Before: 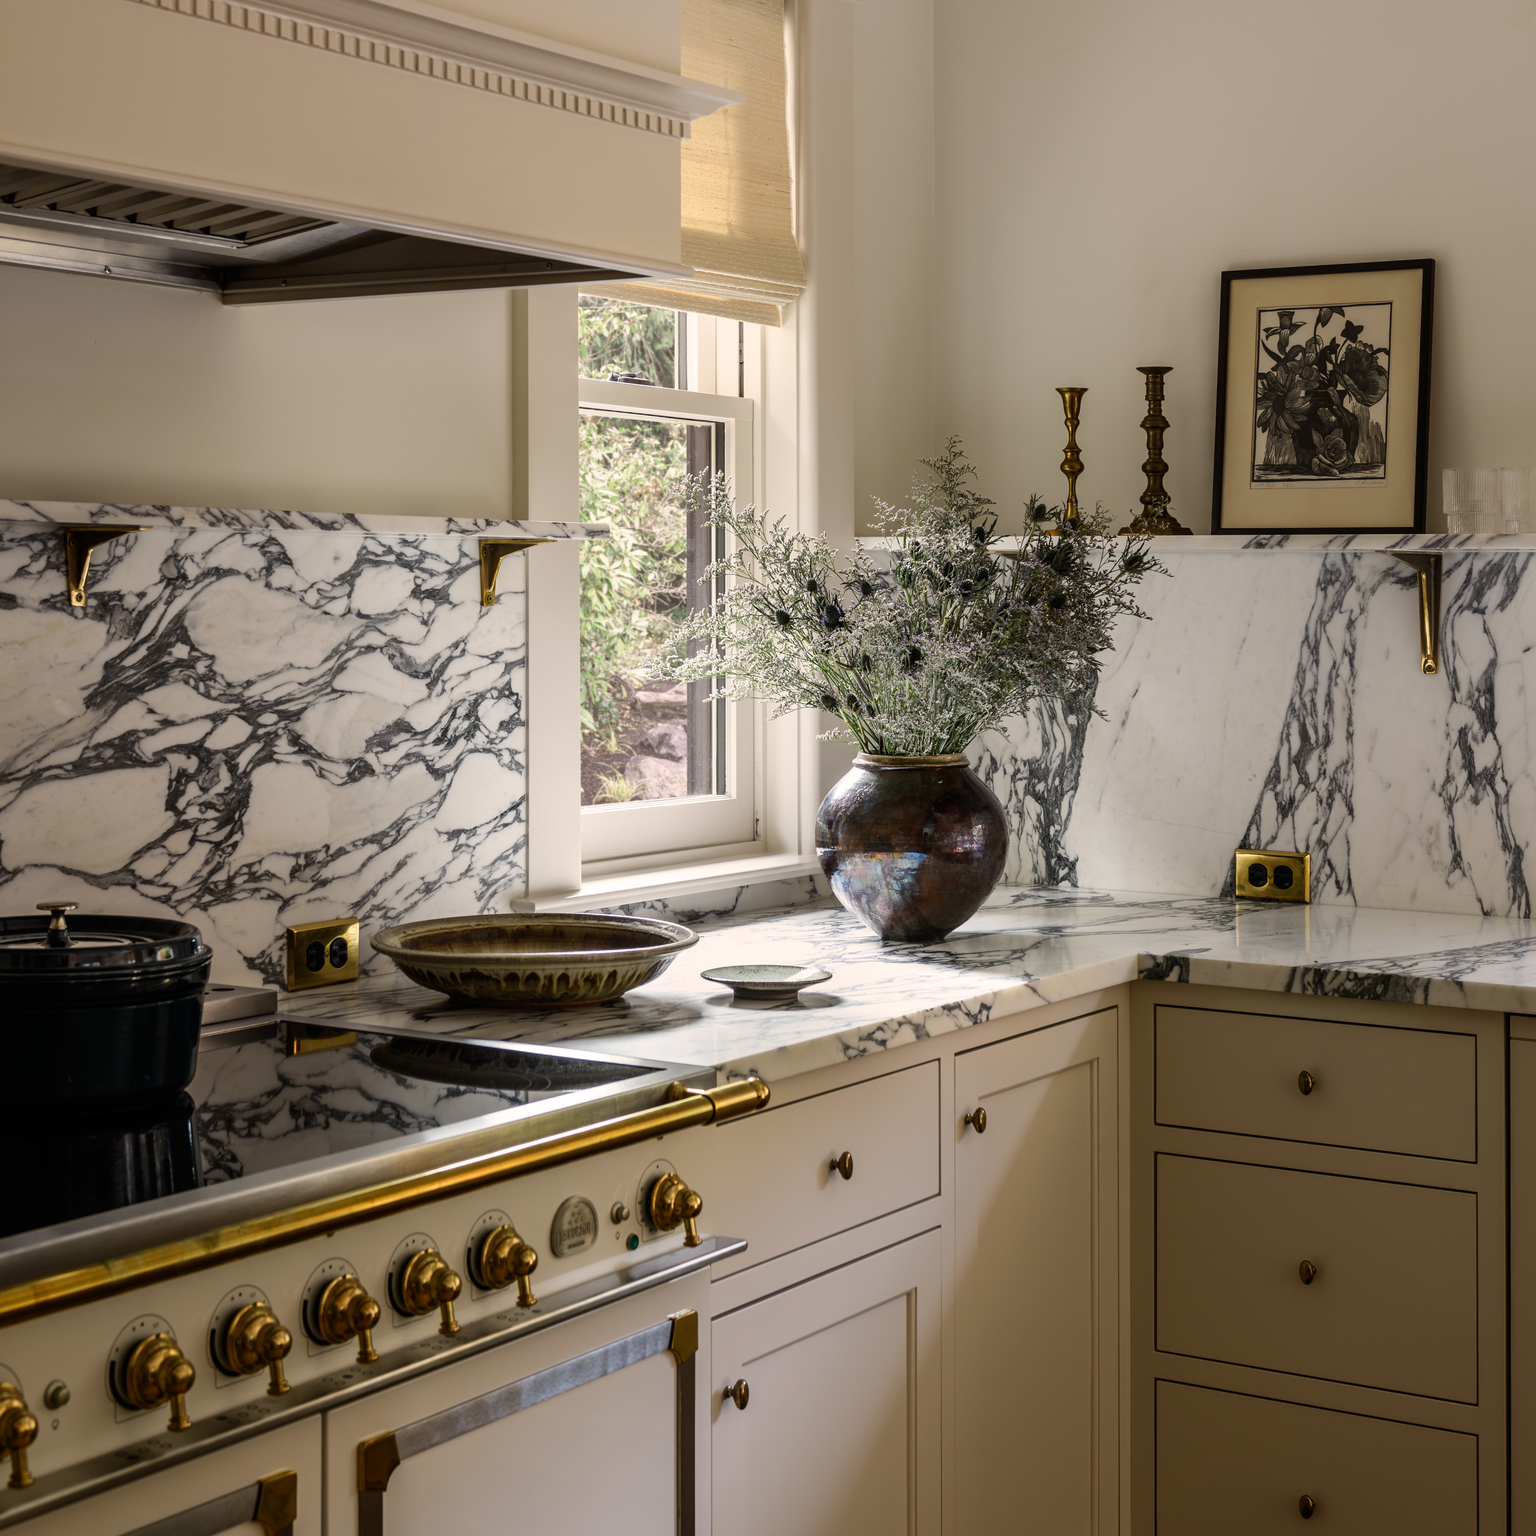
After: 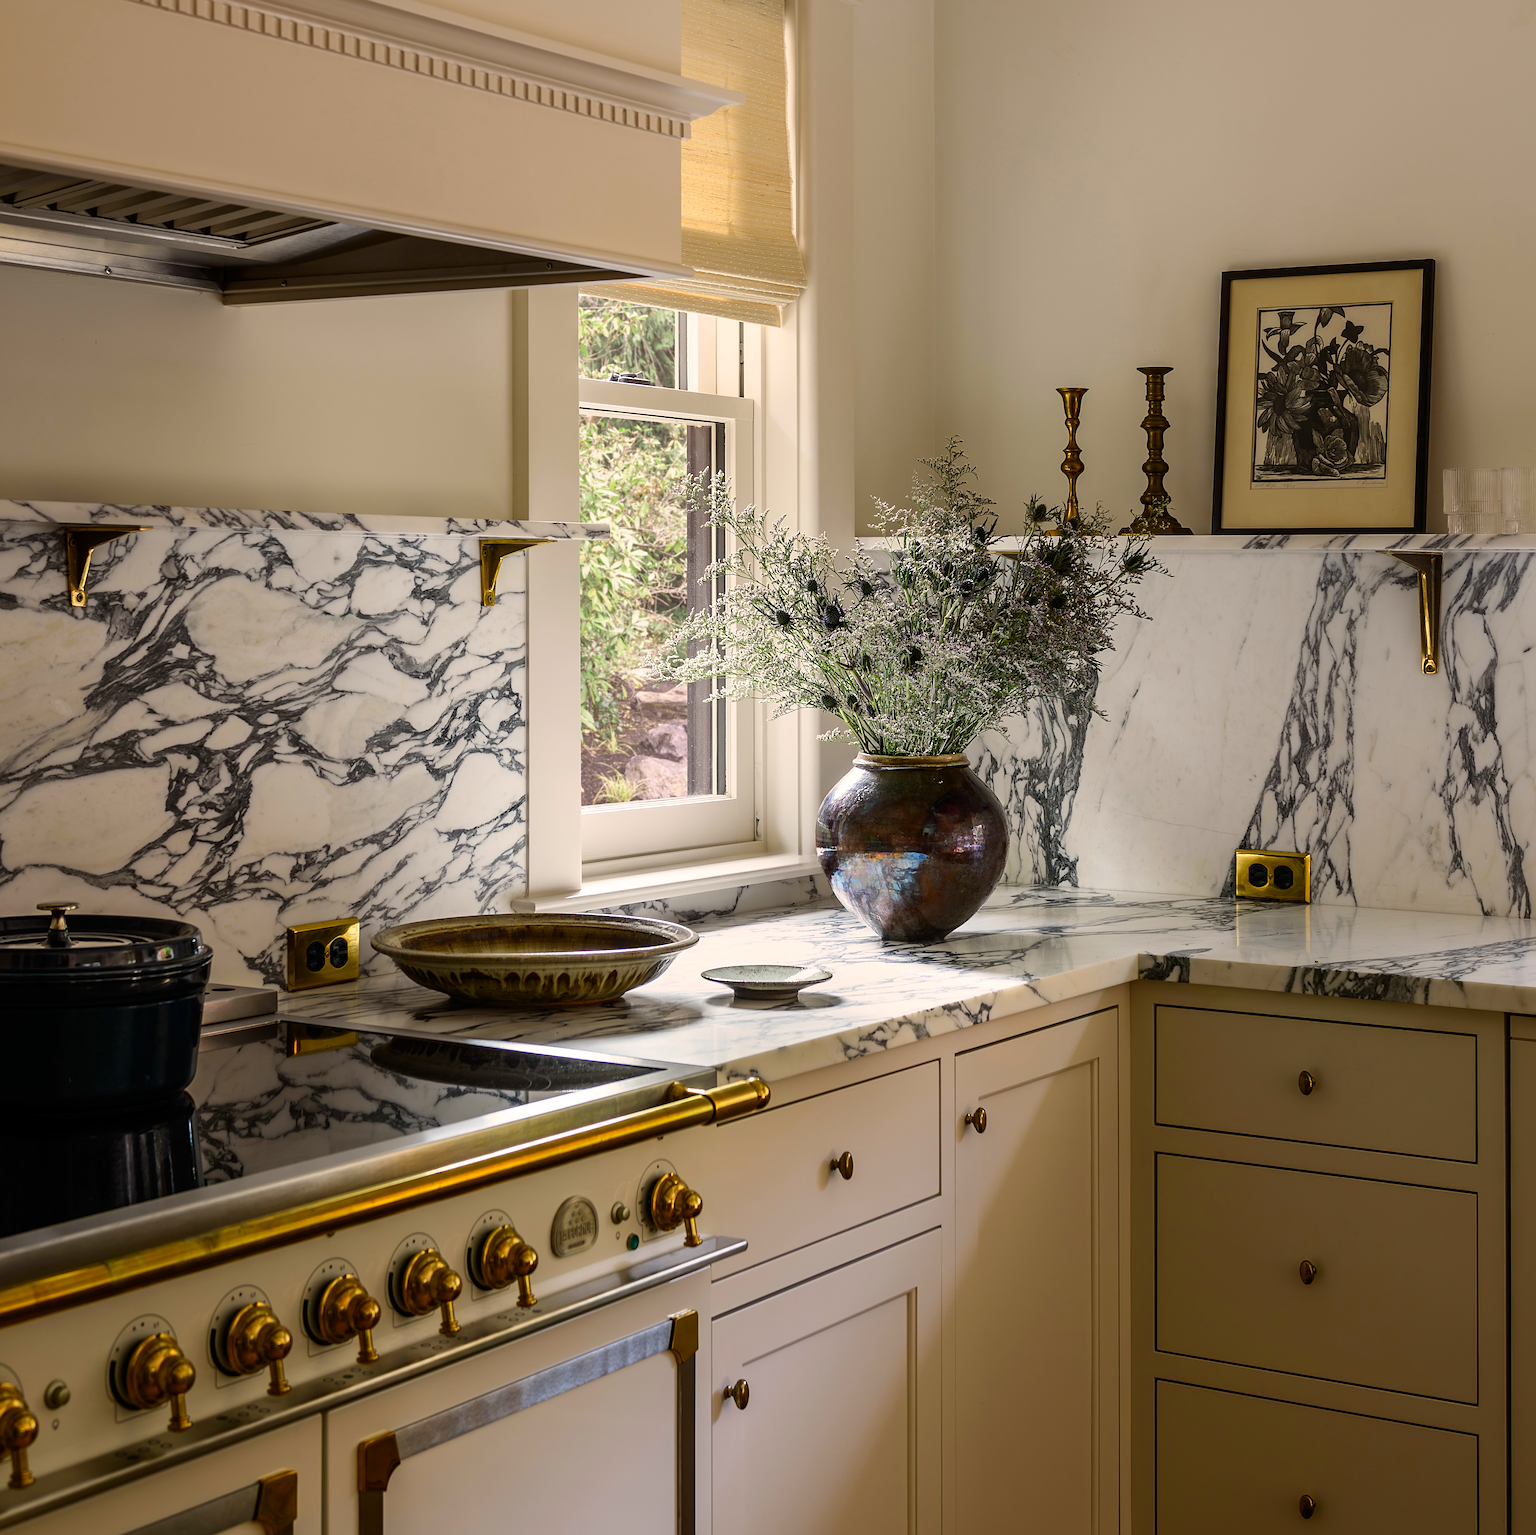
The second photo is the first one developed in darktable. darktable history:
sharpen: on, module defaults
color correction: highlights b* -0.02, saturation 1.34
